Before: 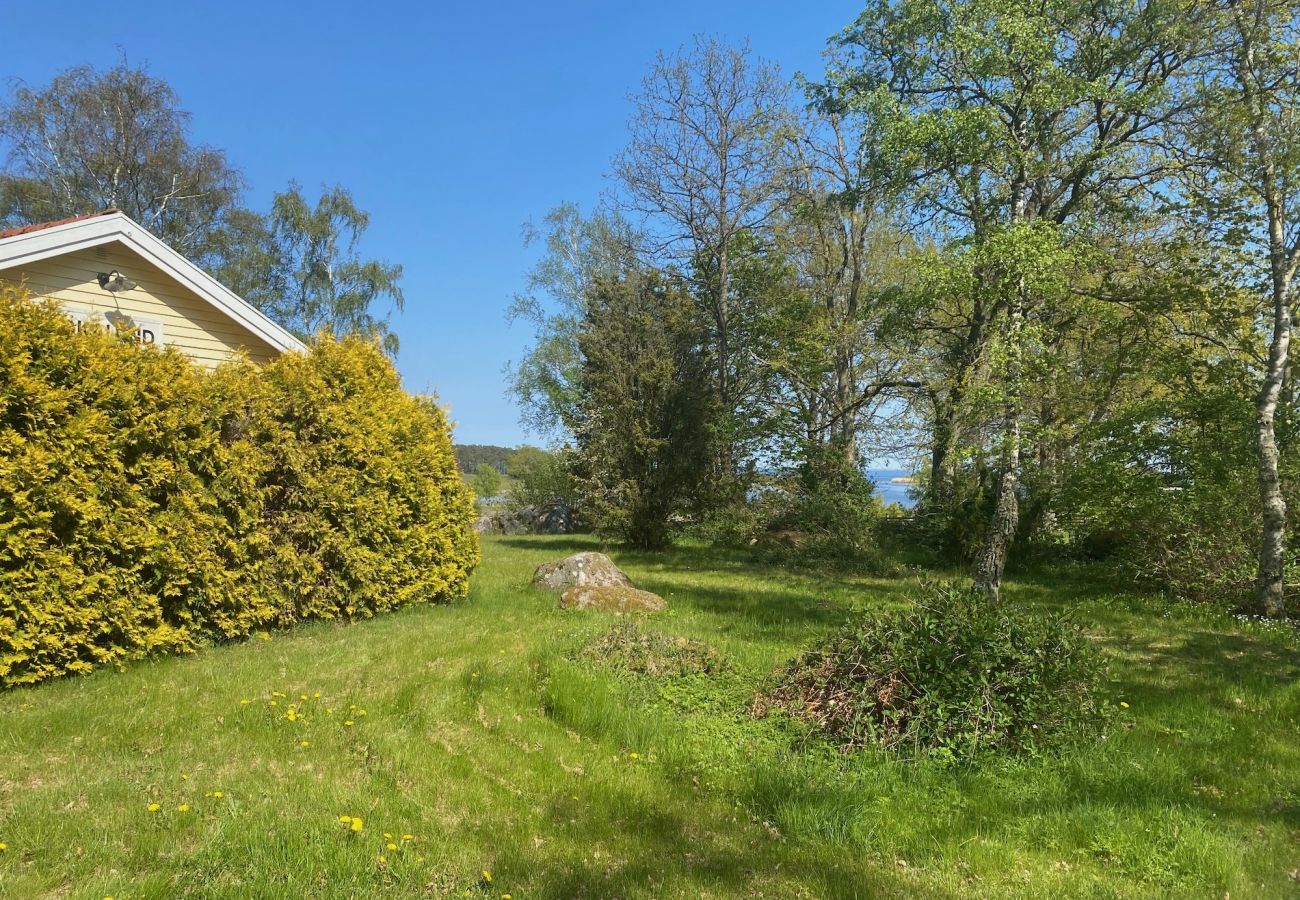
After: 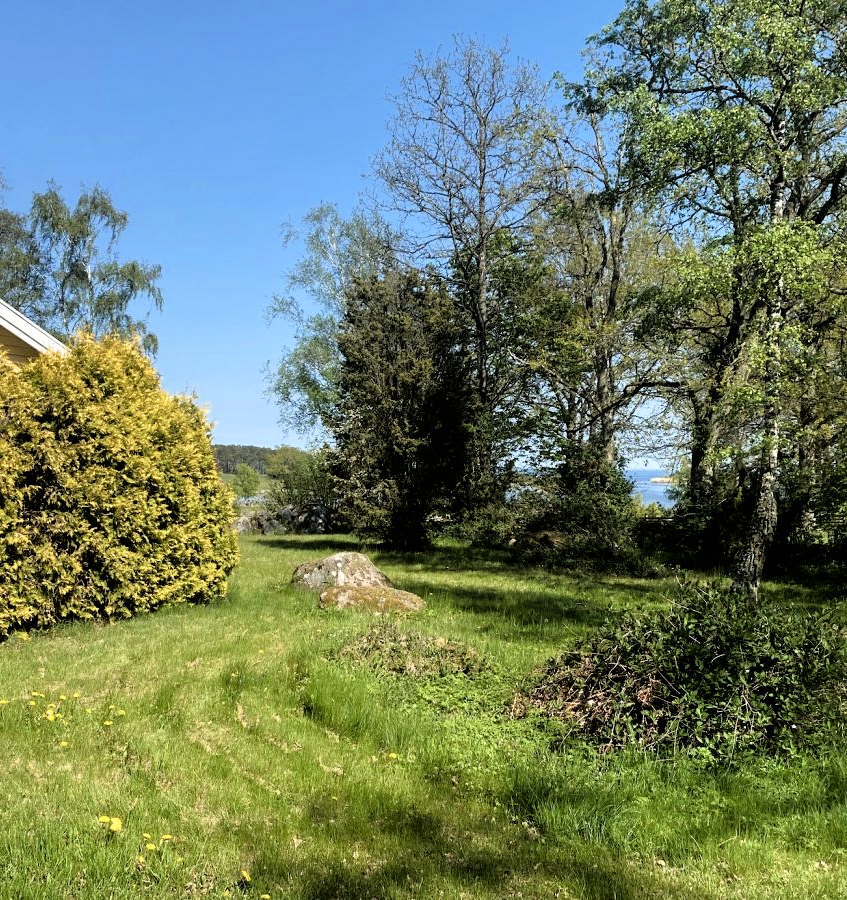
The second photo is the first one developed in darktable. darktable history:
crop and rotate: left 18.547%, right 16.29%
filmic rgb: black relative exposure -3.49 EV, white relative exposure 2.26 EV, threshold 3.01 EV, hardness 3.41, enable highlight reconstruction true
